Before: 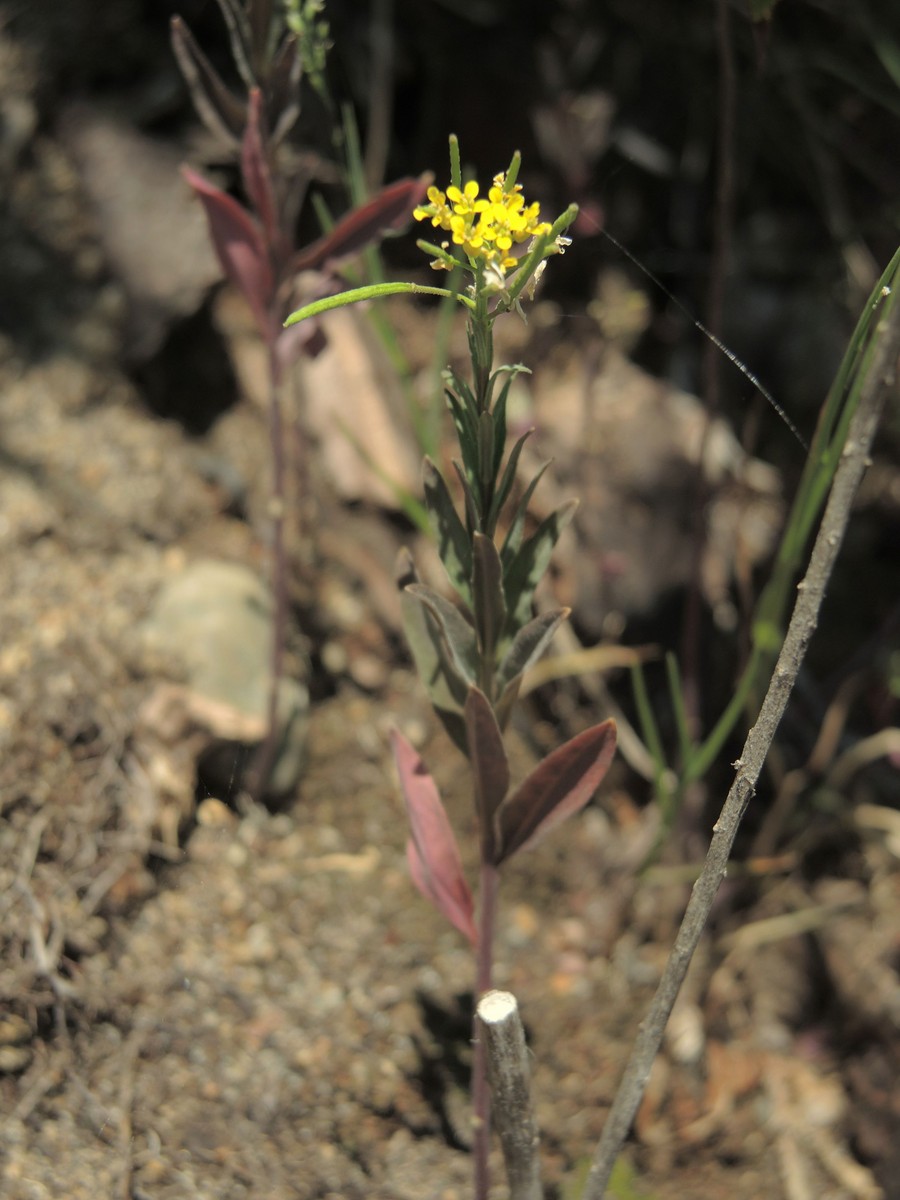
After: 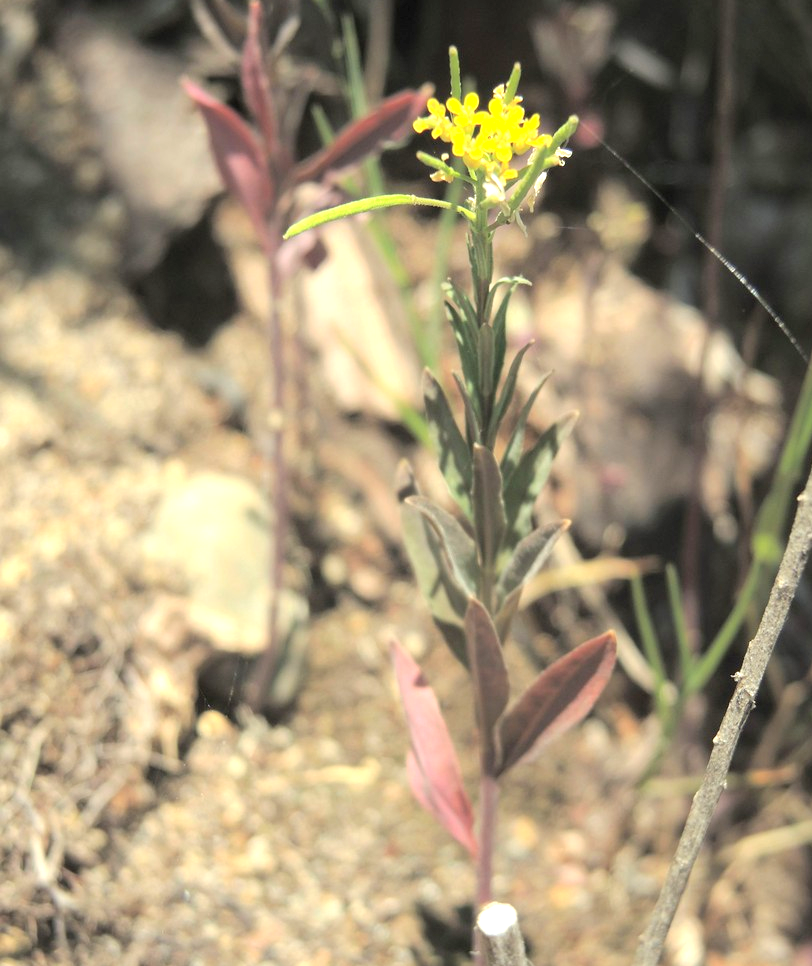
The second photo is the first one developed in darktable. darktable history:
crop: top 7.407%, right 9.729%, bottom 12.034%
exposure: black level correction 0, exposure 1.102 EV, compensate highlight preservation false
contrast brightness saturation: brightness 0.121
